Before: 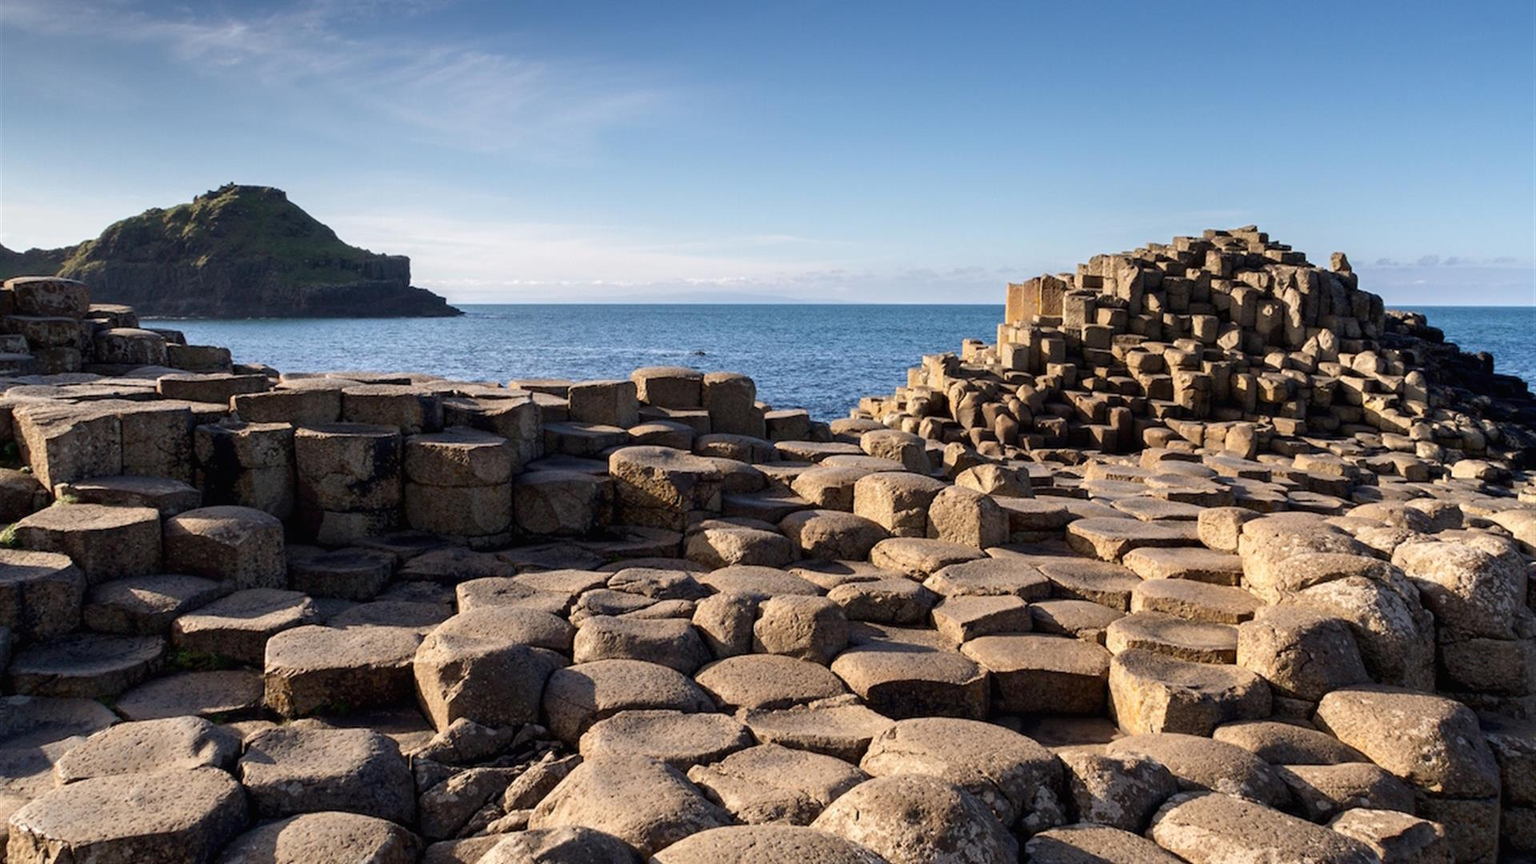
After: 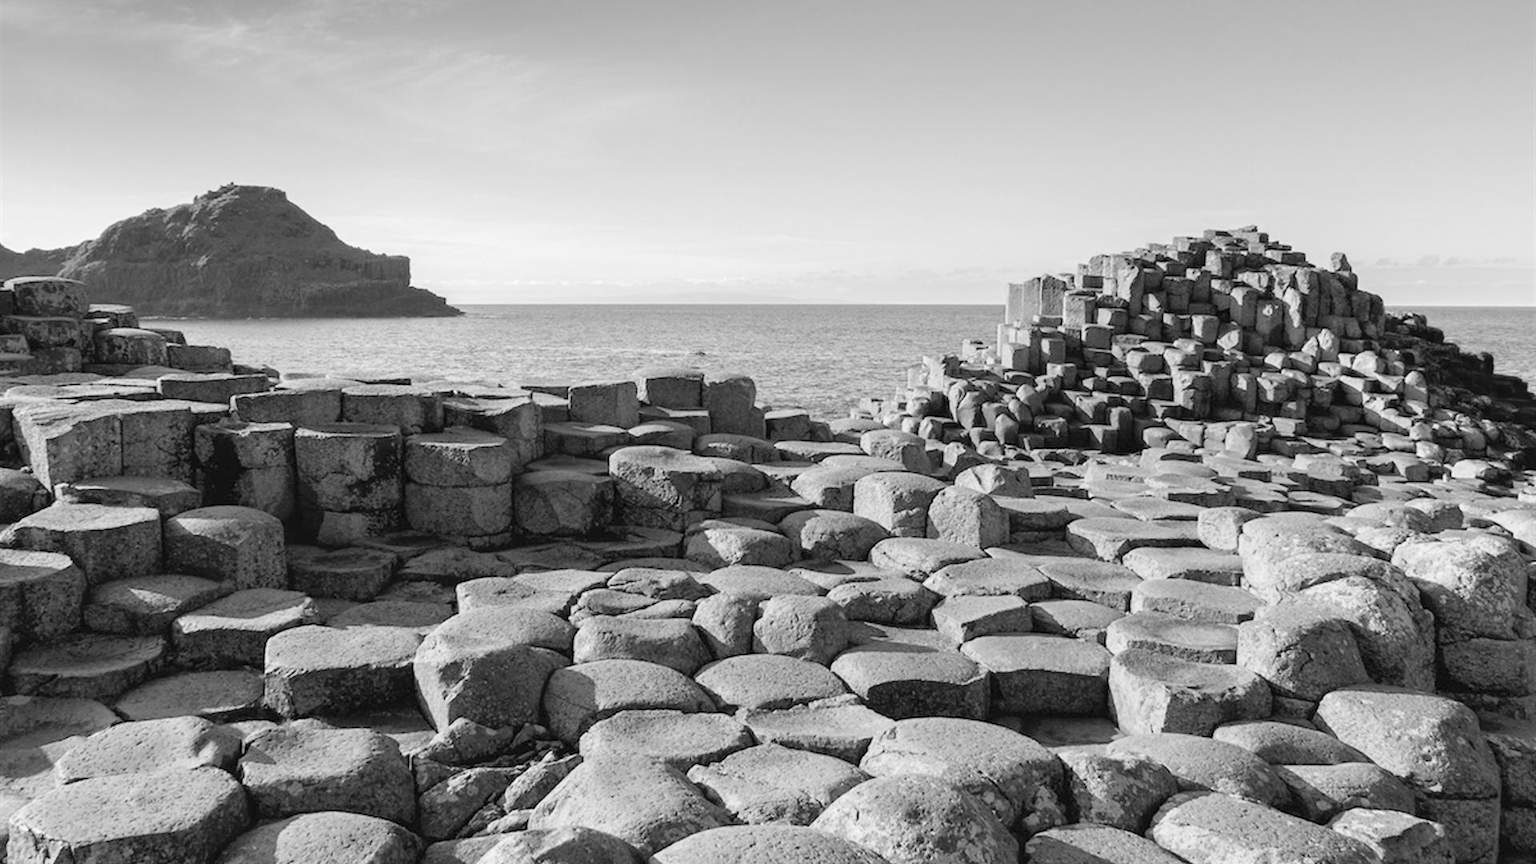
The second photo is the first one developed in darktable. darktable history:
color calibration: output gray [0.22, 0.42, 0.37, 0], x 0.37, y 0.377, temperature 4296.12 K
contrast brightness saturation: brightness 0.27
